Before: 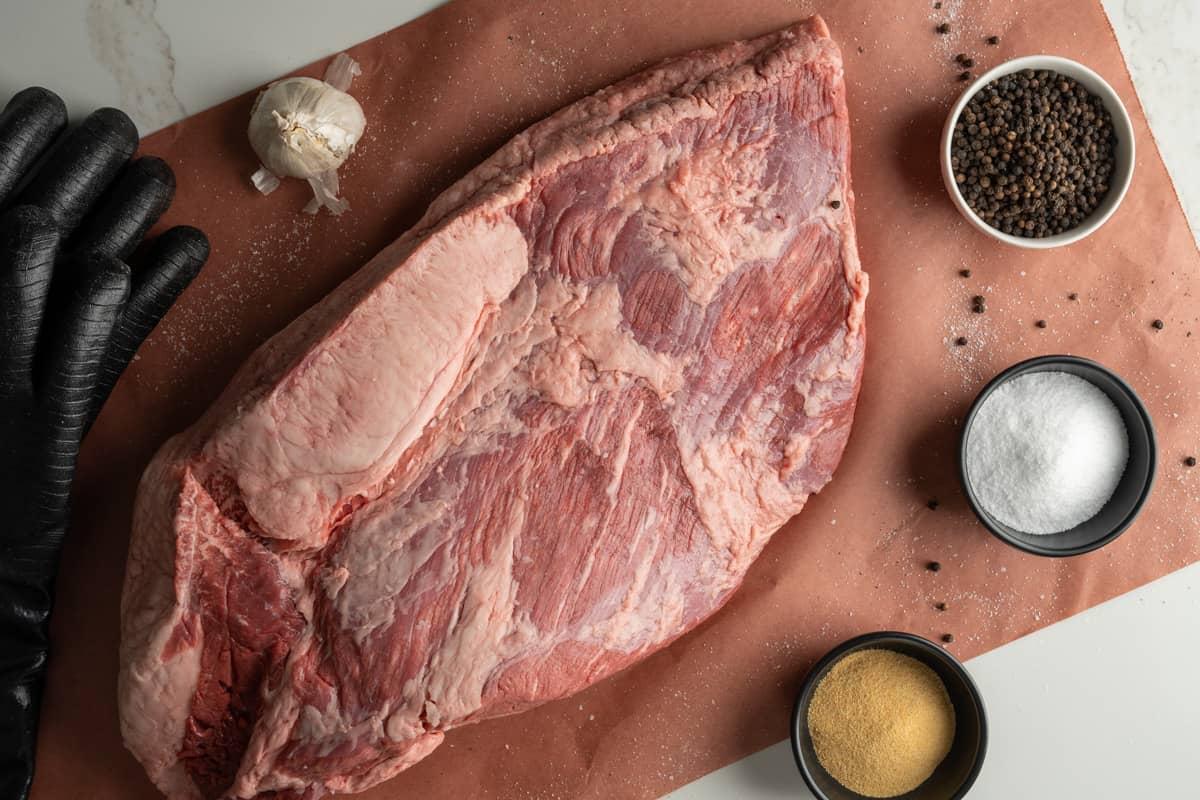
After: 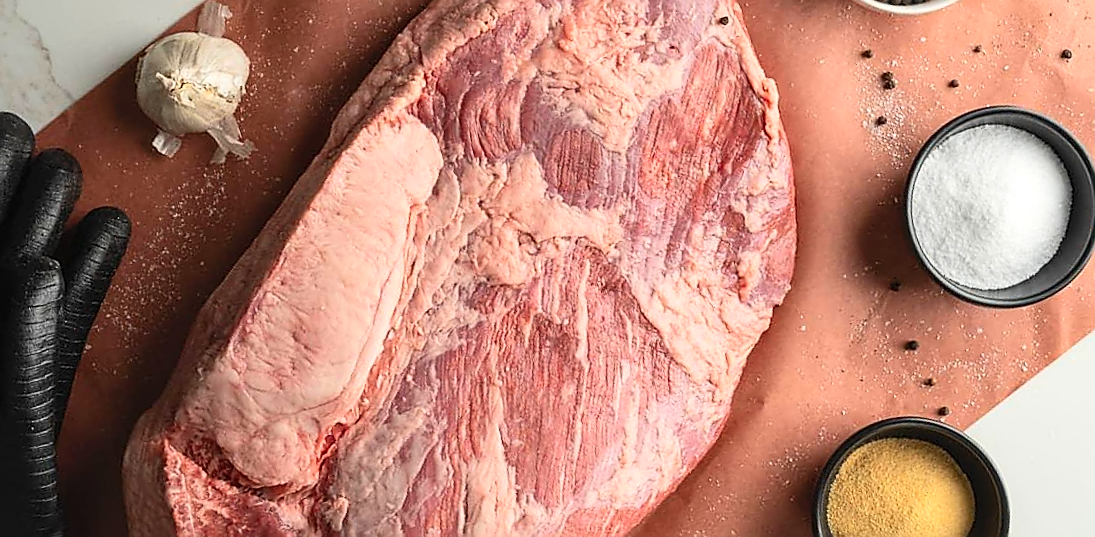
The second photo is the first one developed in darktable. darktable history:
exposure: black level correction -0.001, exposure 0.08 EV, compensate highlight preservation false
sharpen: radius 1.4, amount 1.25, threshold 0.7
contrast brightness saturation: contrast 0.2, brightness 0.16, saturation 0.22
rotate and perspective: rotation -14.8°, crop left 0.1, crop right 0.903, crop top 0.25, crop bottom 0.748
